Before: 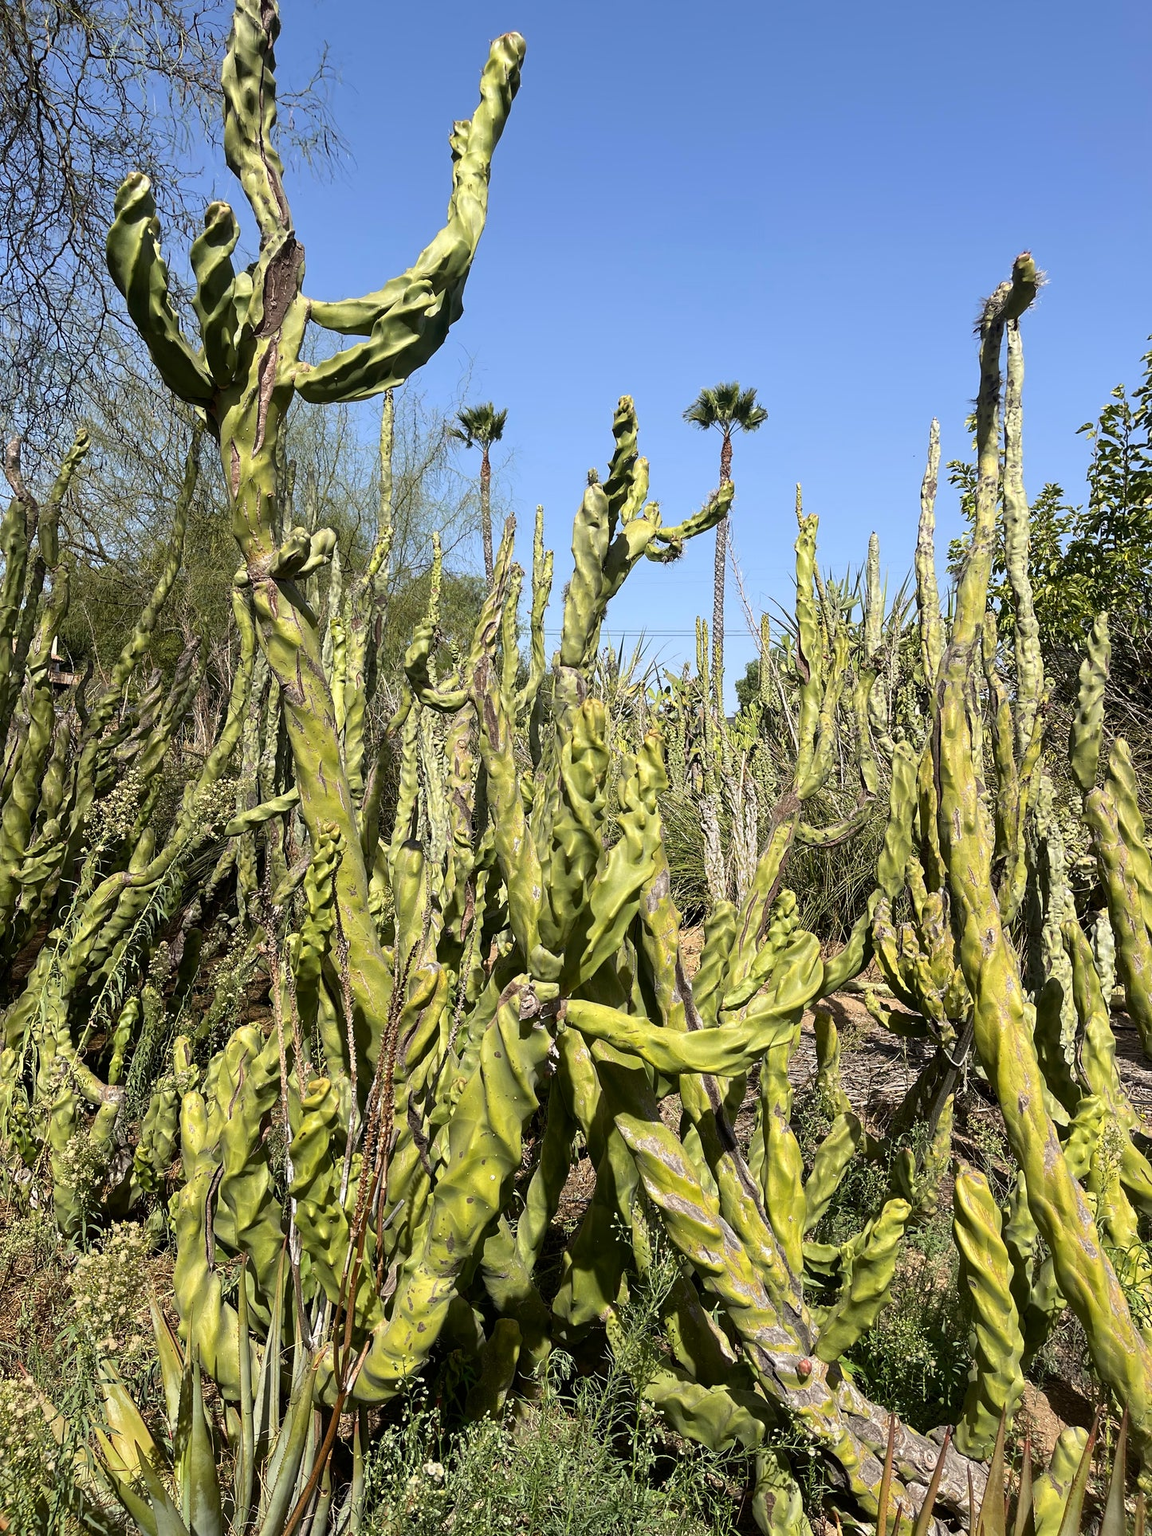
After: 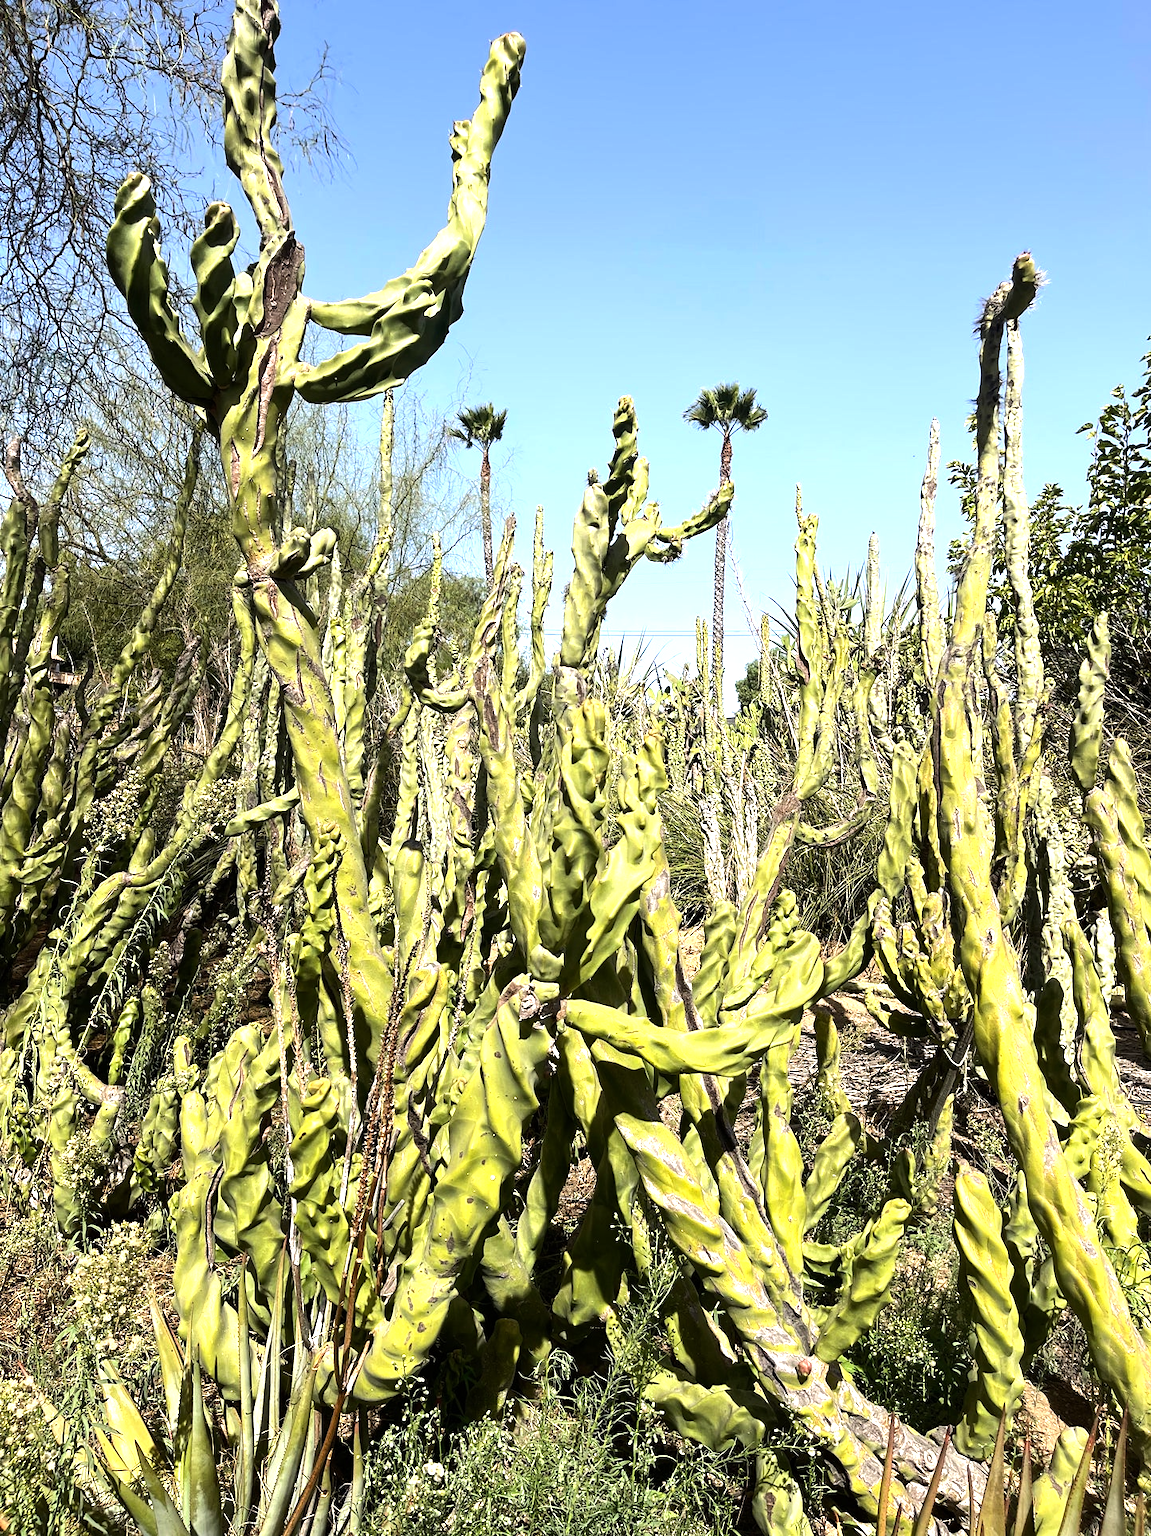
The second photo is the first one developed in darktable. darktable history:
tone equalizer: -8 EV -0.75 EV, -7 EV -0.7 EV, -6 EV -0.6 EV, -5 EV -0.4 EV, -3 EV 0.4 EV, -2 EV 0.6 EV, -1 EV 0.7 EV, +0 EV 0.75 EV, edges refinement/feathering 500, mask exposure compensation -1.57 EV, preserve details no
exposure: exposure 0.3 EV, compensate highlight preservation false
